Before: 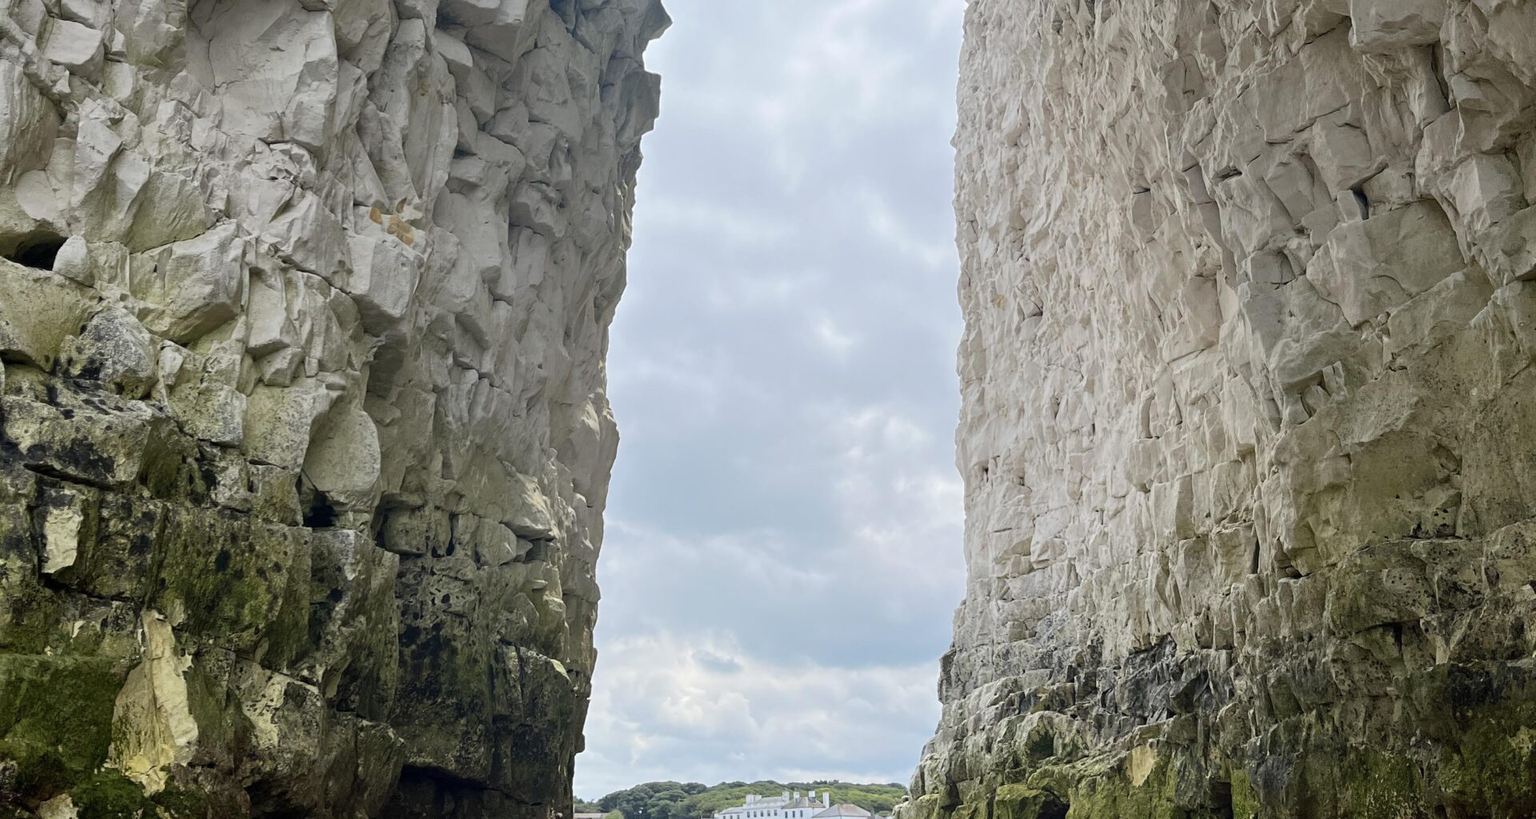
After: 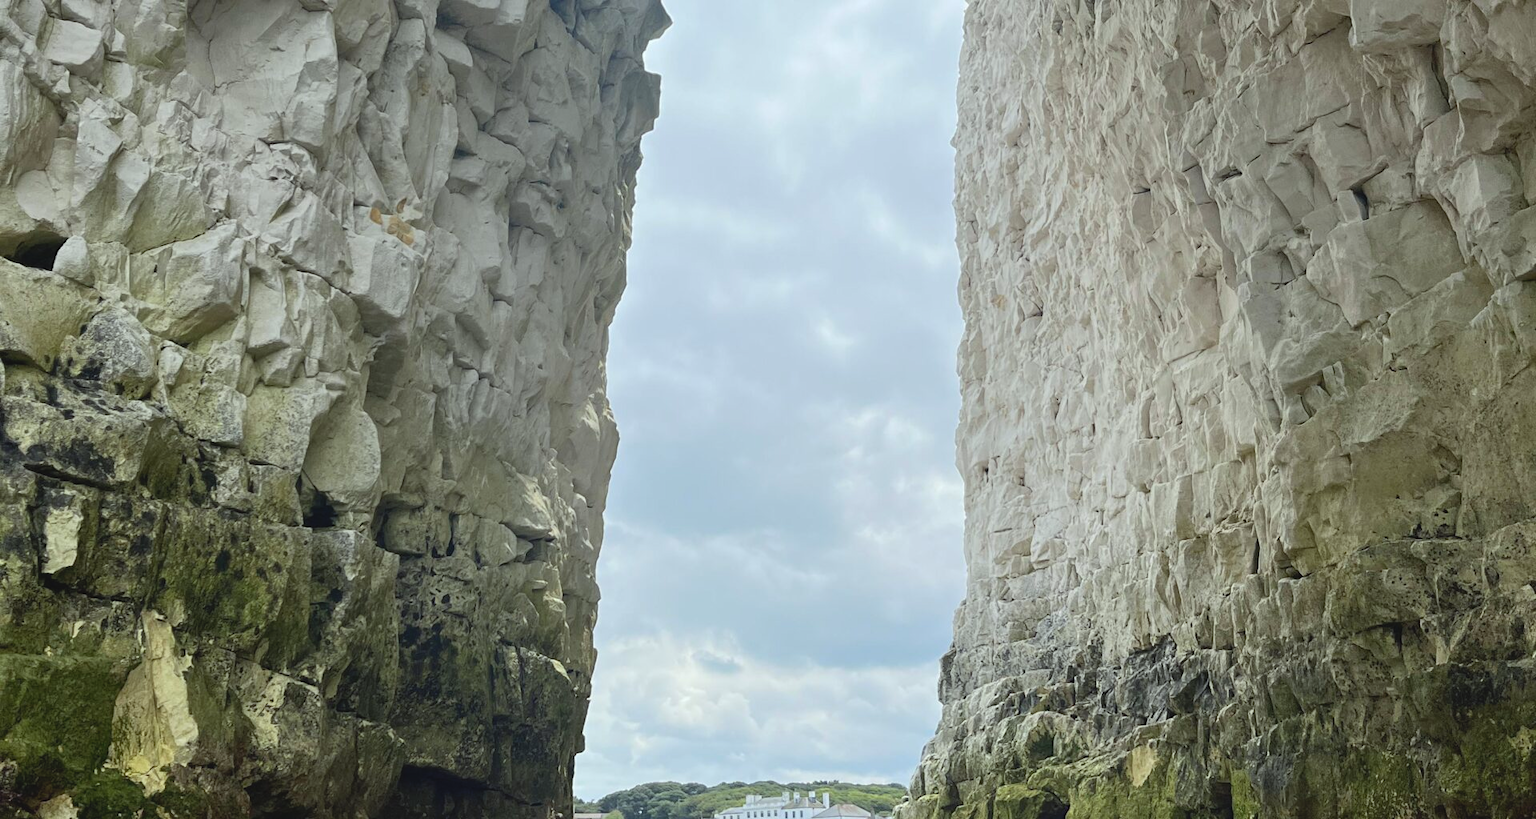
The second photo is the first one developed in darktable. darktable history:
exposure: exposure 0.2 EV, compensate highlight preservation false
contrast brightness saturation: contrast -0.11
color calibration: illuminant Planckian (black body), x 0.351, y 0.352, temperature 4794.27 K
